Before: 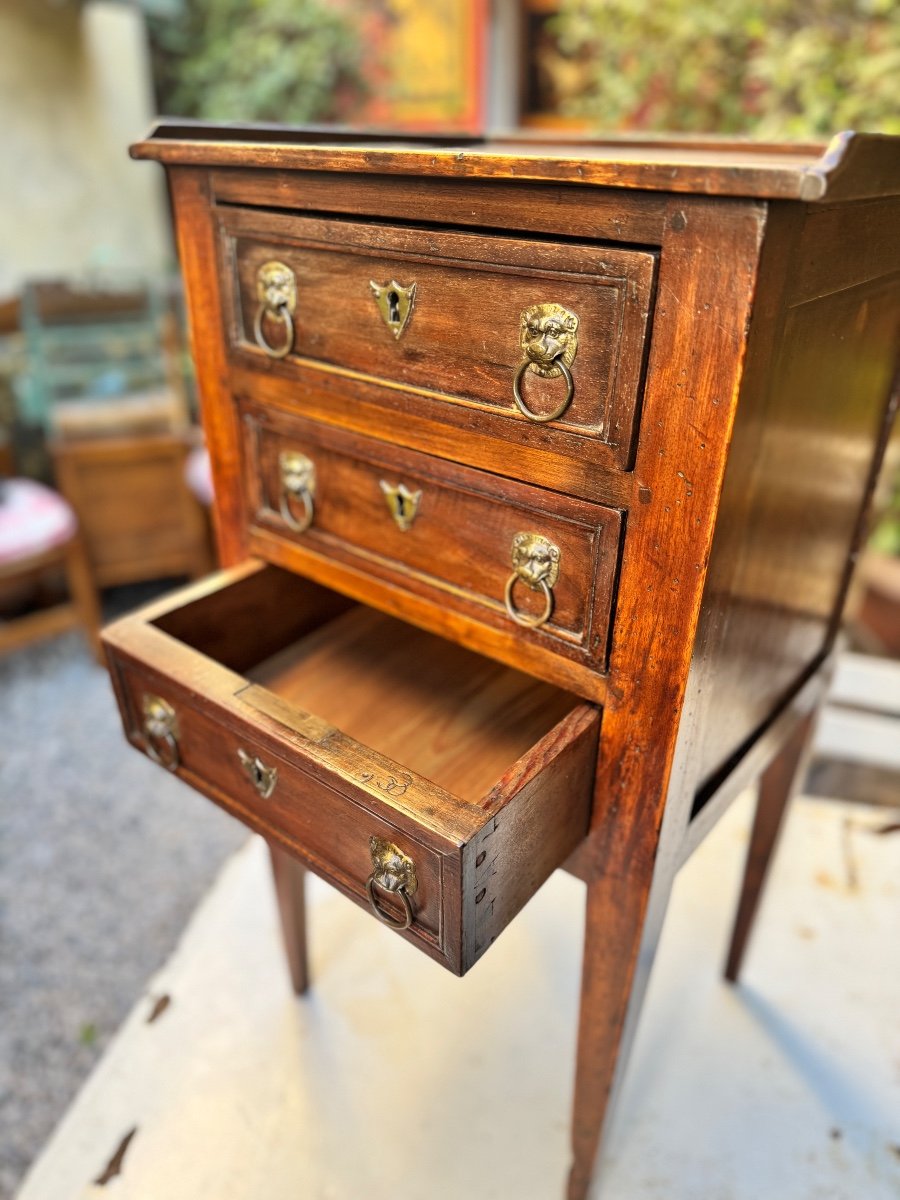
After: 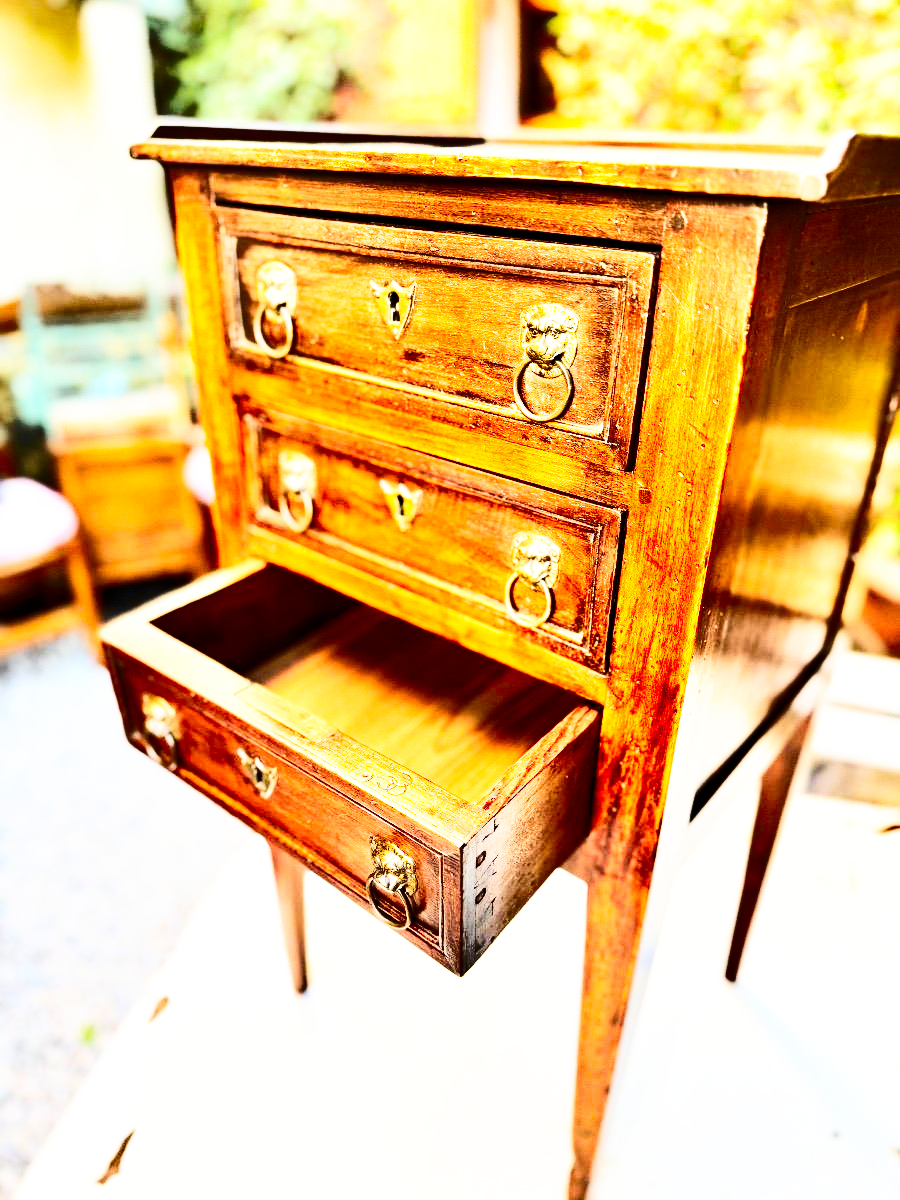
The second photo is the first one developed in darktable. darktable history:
base curve: curves: ch0 [(0, 0) (0.007, 0.004) (0.027, 0.03) (0.046, 0.07) (0.207, 0.54) (0.442, 0.872) (0.673, 0.972) (1, 1)], preserve colors none
contrast brightness saturation: contrast 0.408, brightness 0.043, saturation 0.26
tone equalizer: -8 EV -0.445 EV, -7 EV -0.382 EV, -6 EV -0.361 EV, -5 EV -0.242 EV, -3 EV 0.207 EV, -2 EV 0.314 EV, -1 EV 0.381 EV, +0 EV 0.426 EV
shadows and highlights: low approximation 0.01, soften with gaussian
